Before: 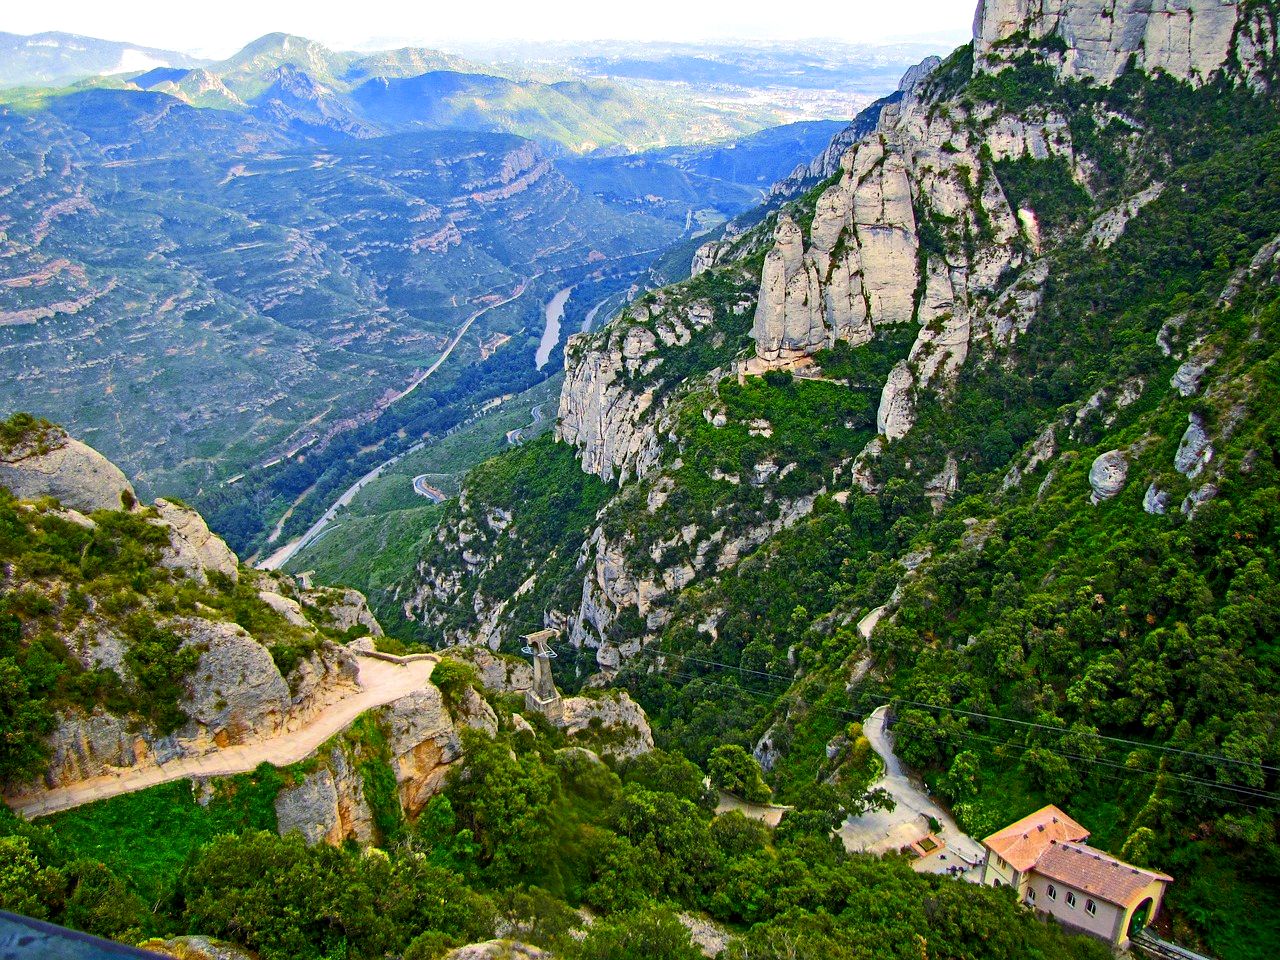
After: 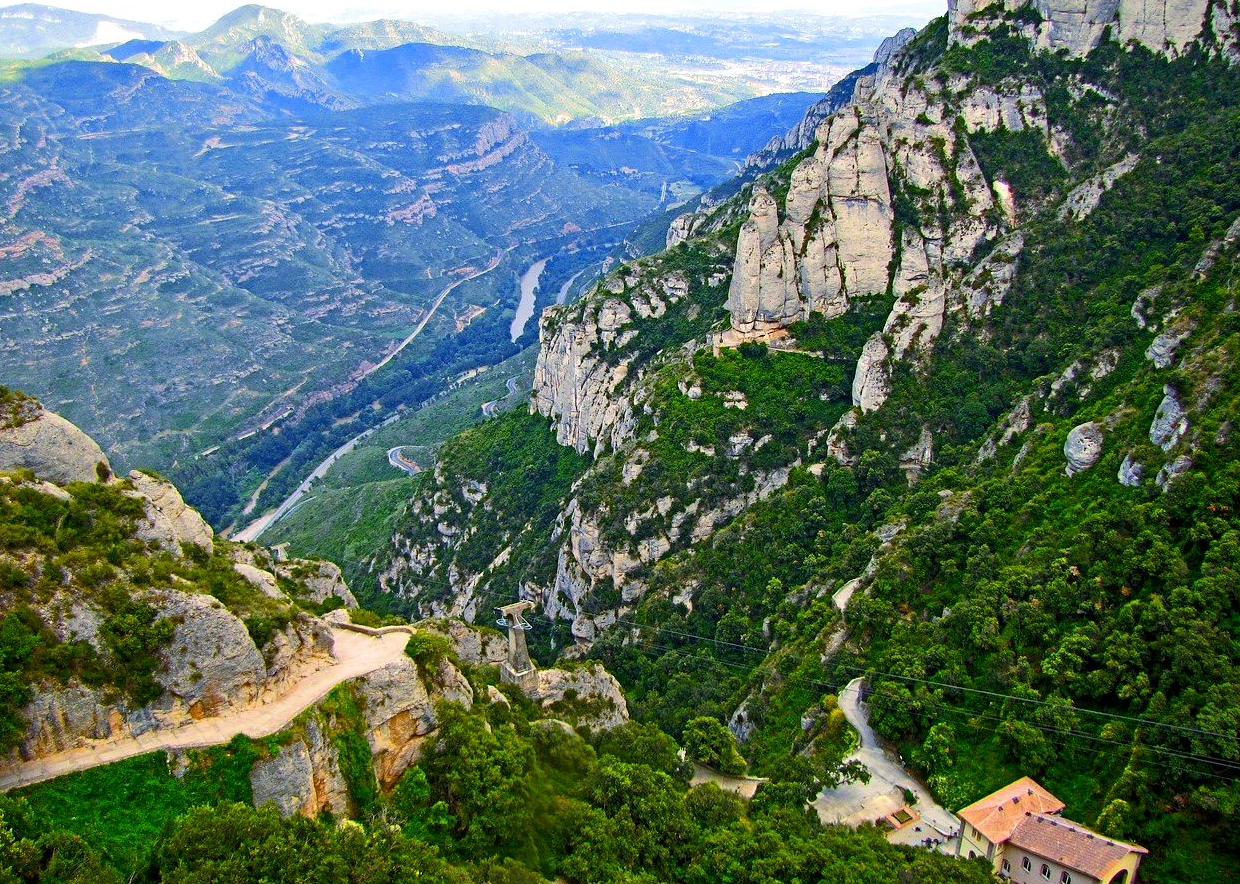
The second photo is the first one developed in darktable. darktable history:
crop: left 1.962%, top 2.938%, right 1.097%, bottom 4.916%
